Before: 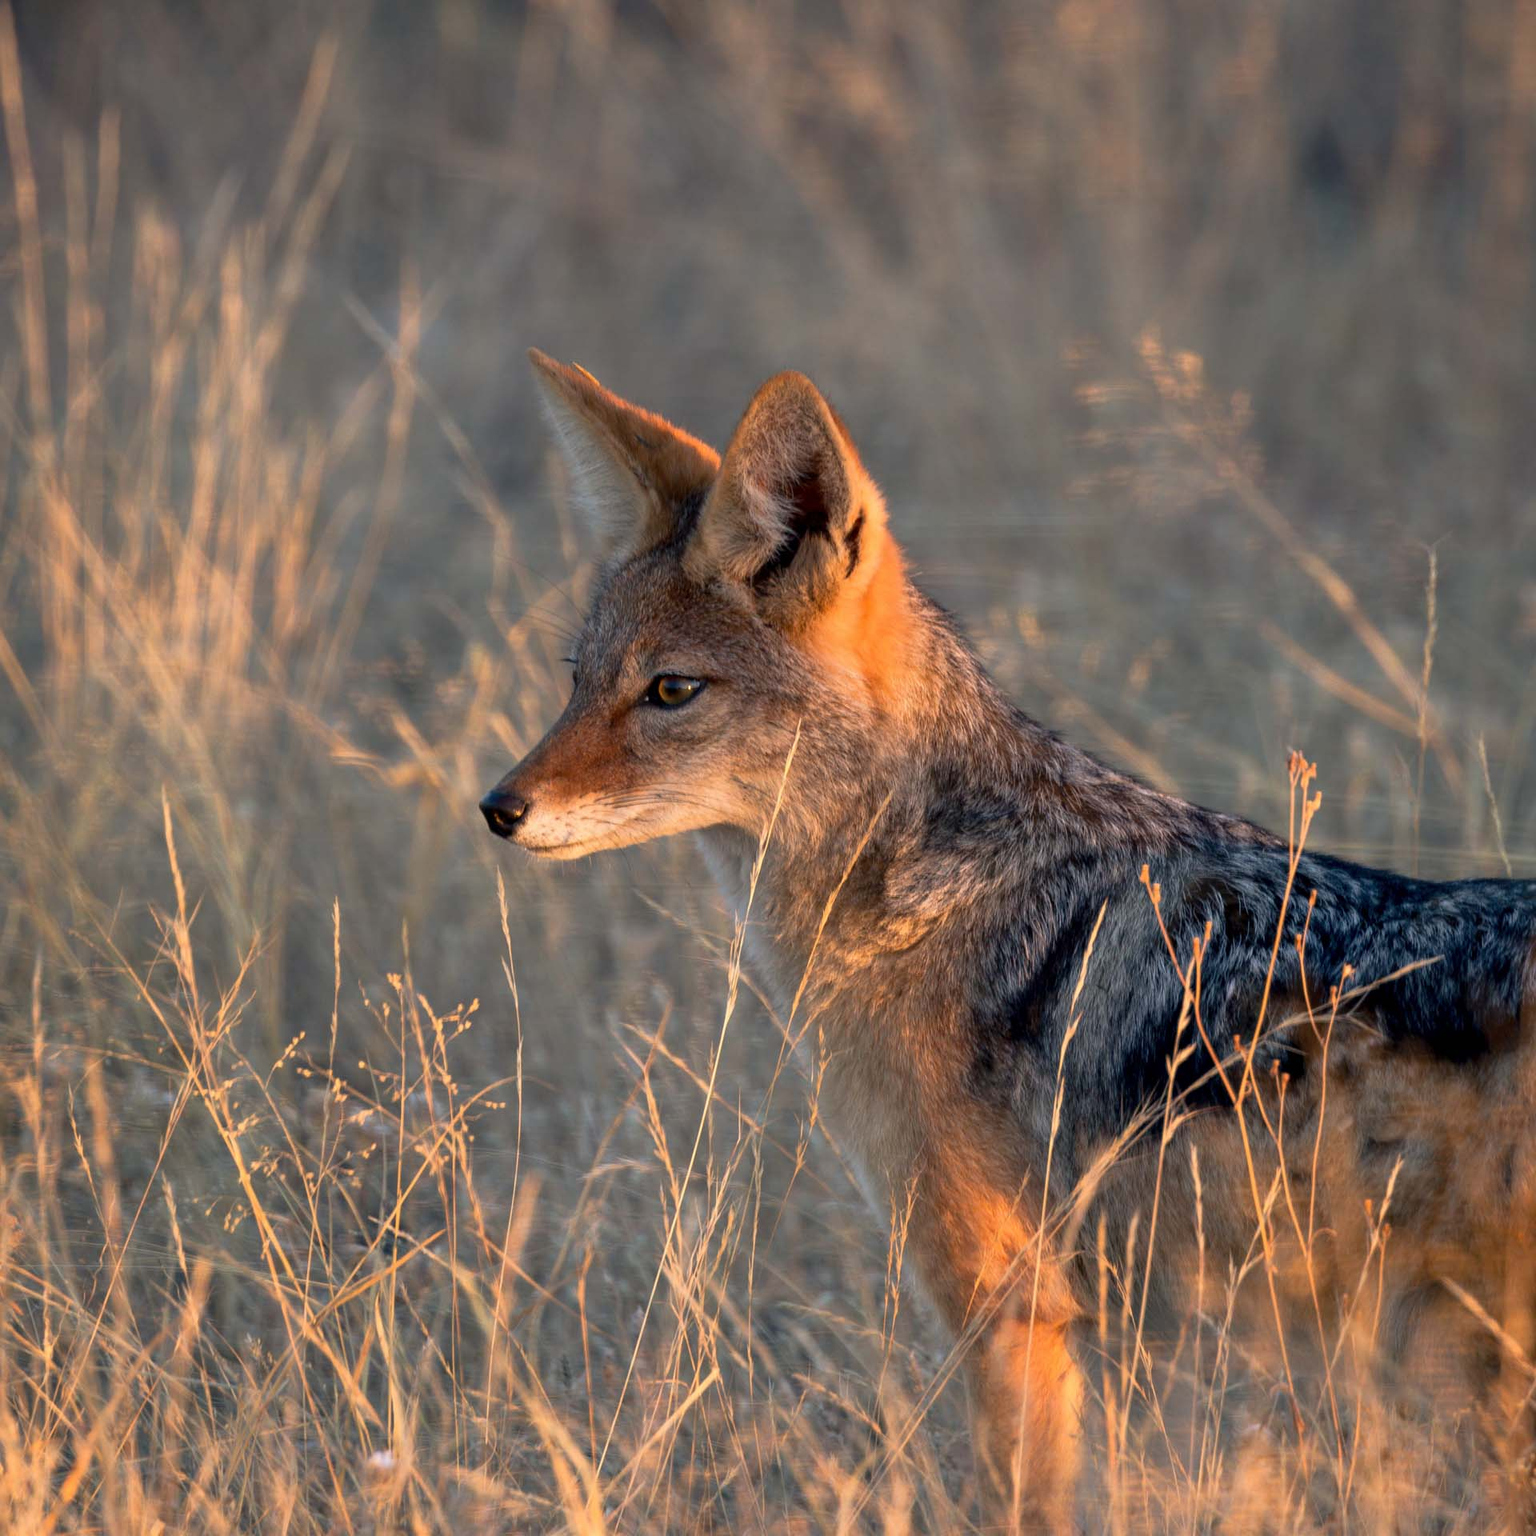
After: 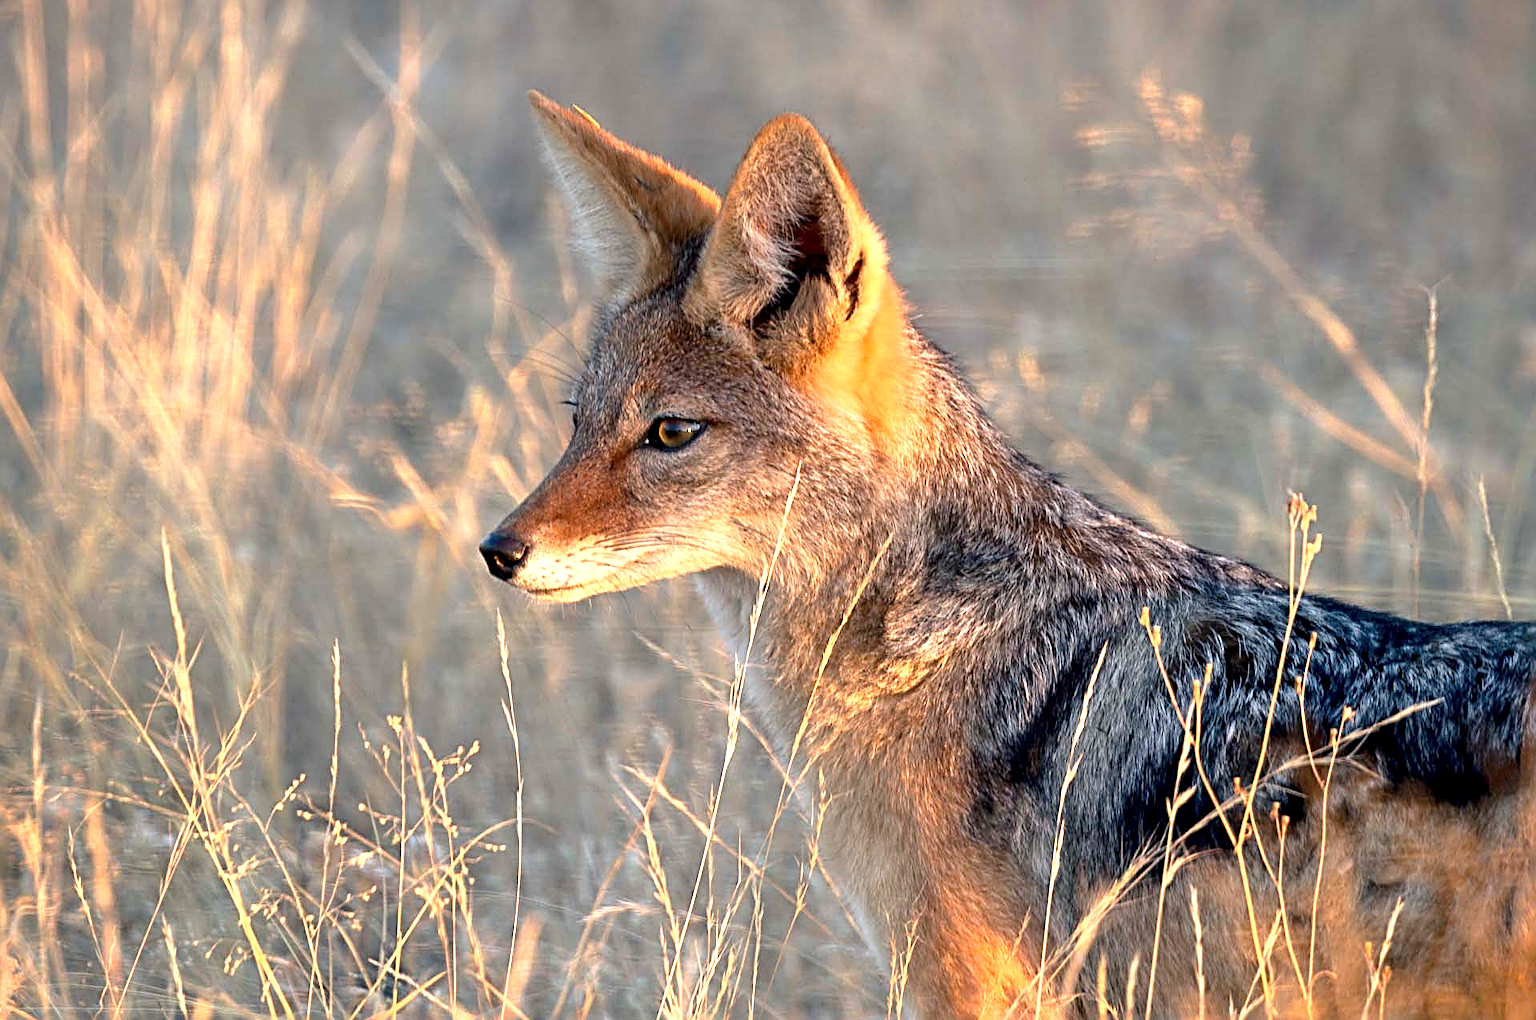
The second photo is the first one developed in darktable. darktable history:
crop: top 16.771%, bottom 16.756%
exposure: black level correction 0.001, exposure 1.042 EV, compensate highlight preservation false
sharpen: radius 3.018, amount 0.771
